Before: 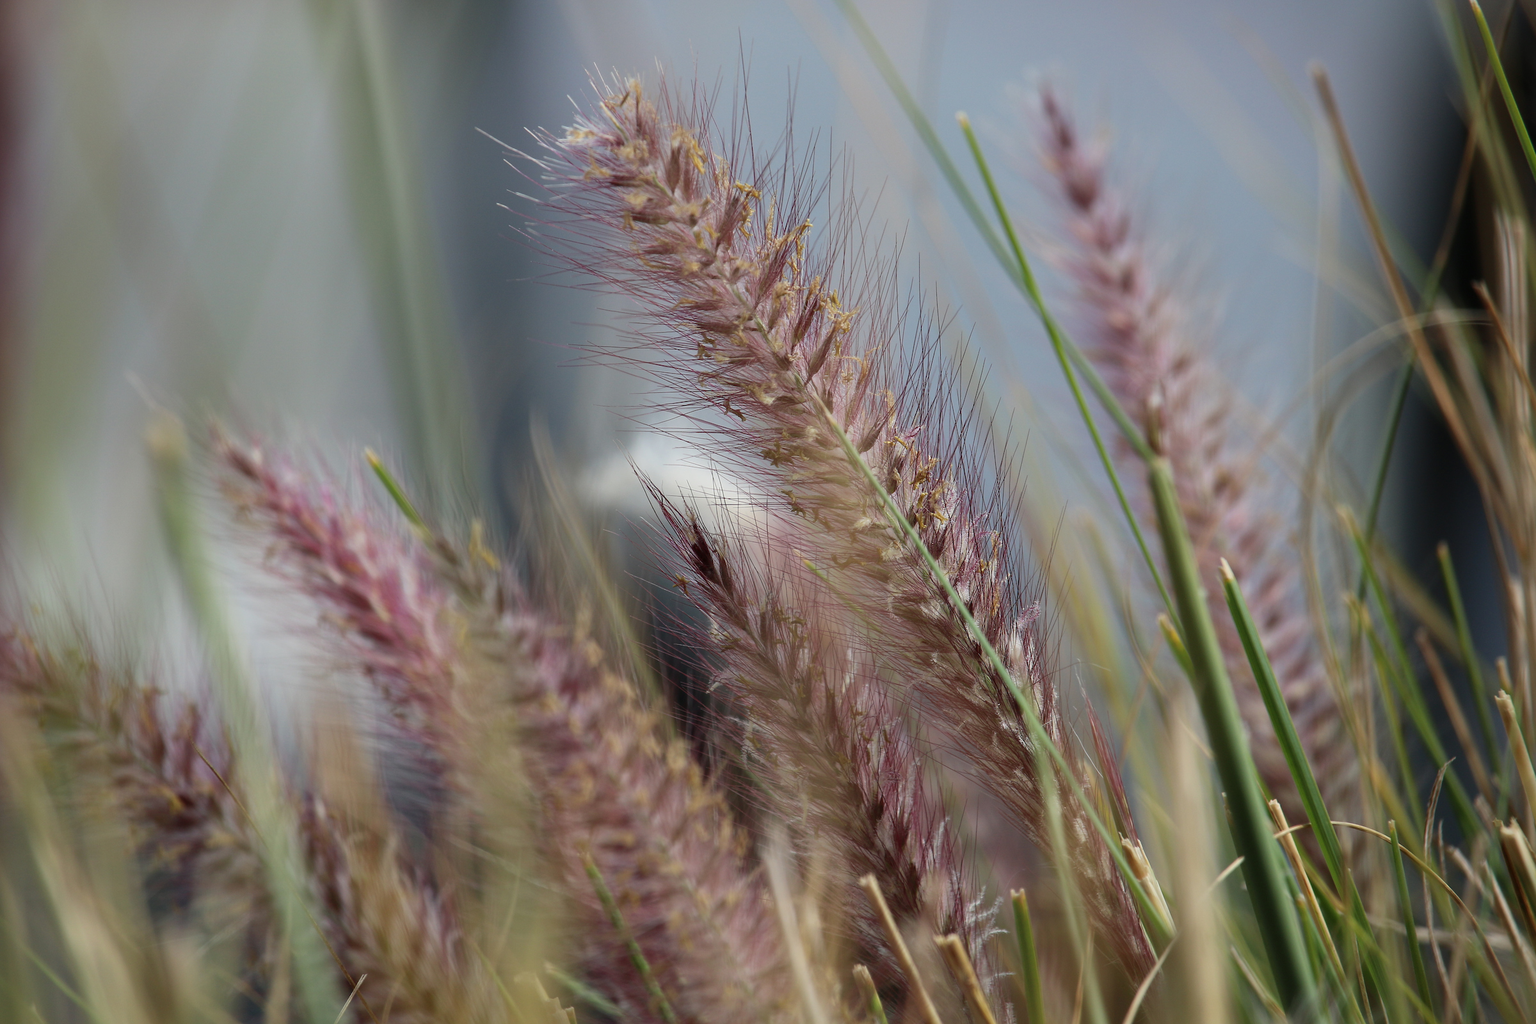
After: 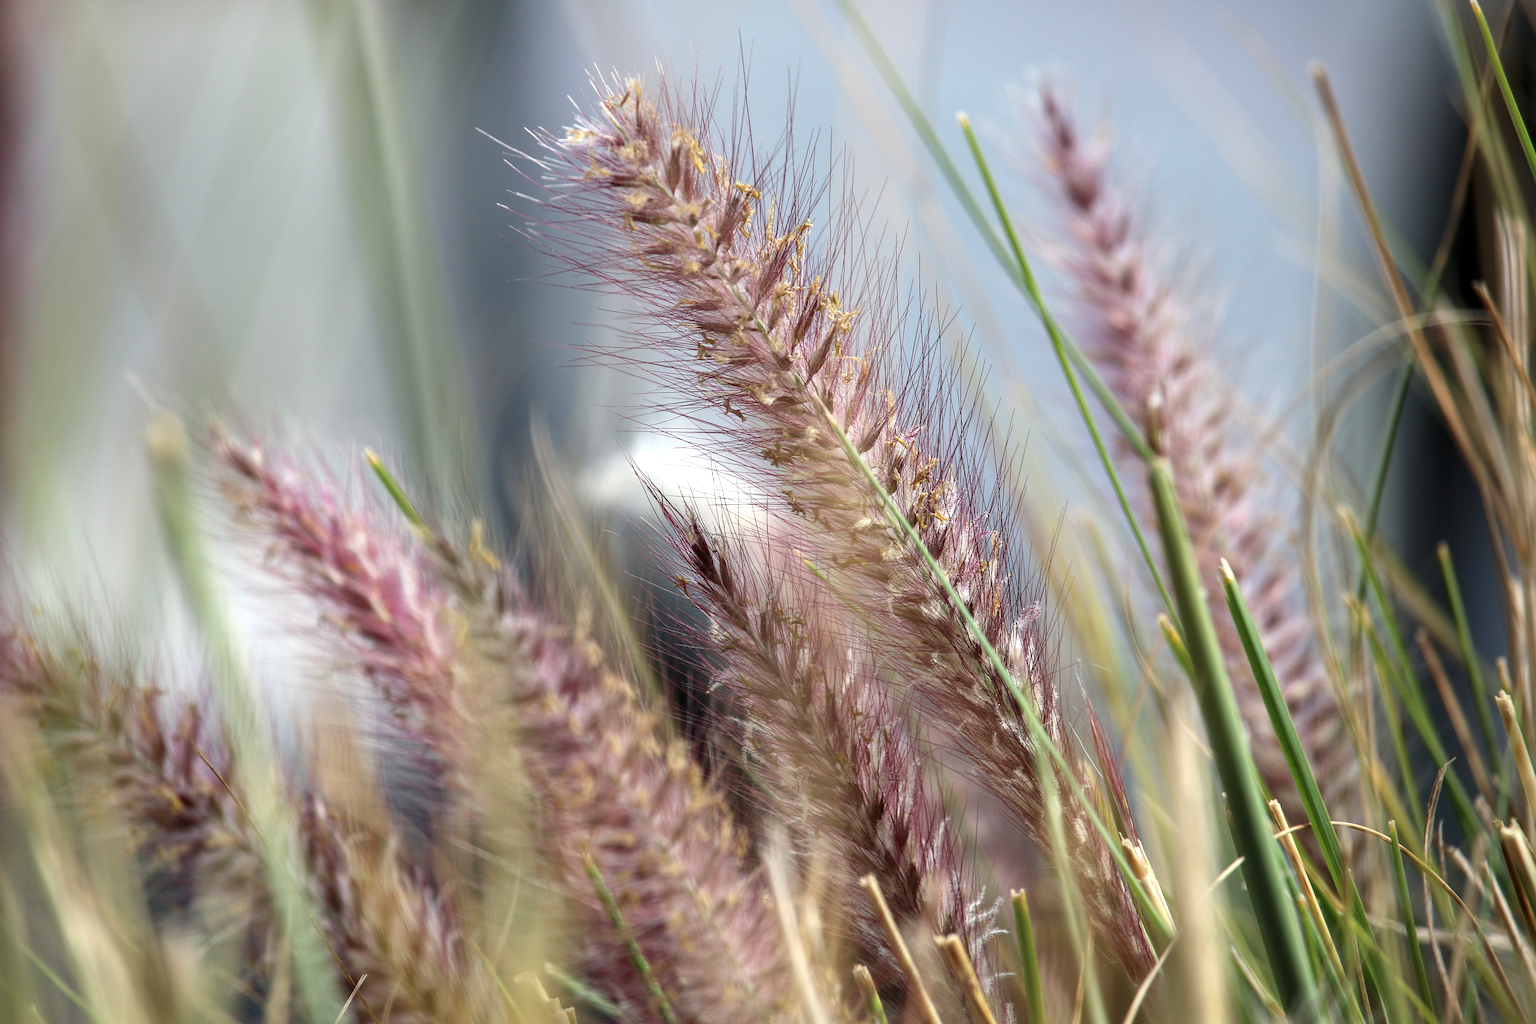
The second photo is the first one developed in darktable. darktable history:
exposure: black level correction 0, exposure 0.693 EV, compensate highlight preservation false
local contrast: on, module defaults
